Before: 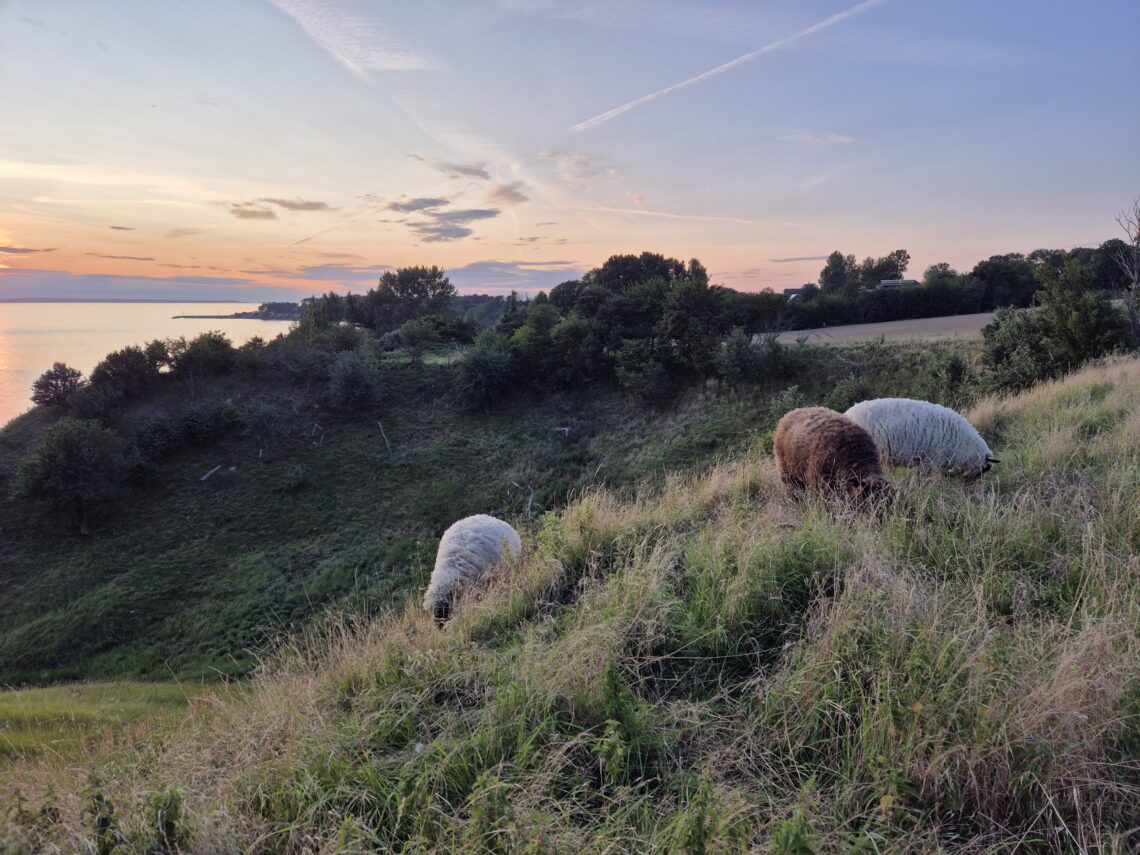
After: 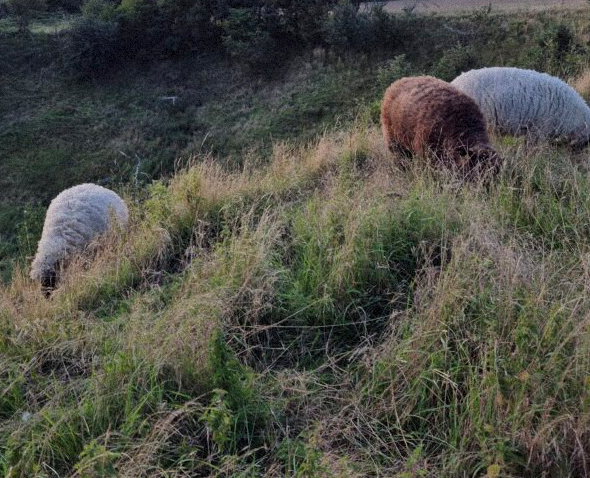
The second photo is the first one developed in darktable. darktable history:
crop: left 34.479%, top 38.822%, right 13.718%, bottom 5.172%
grain: mid-tones bias 0%
